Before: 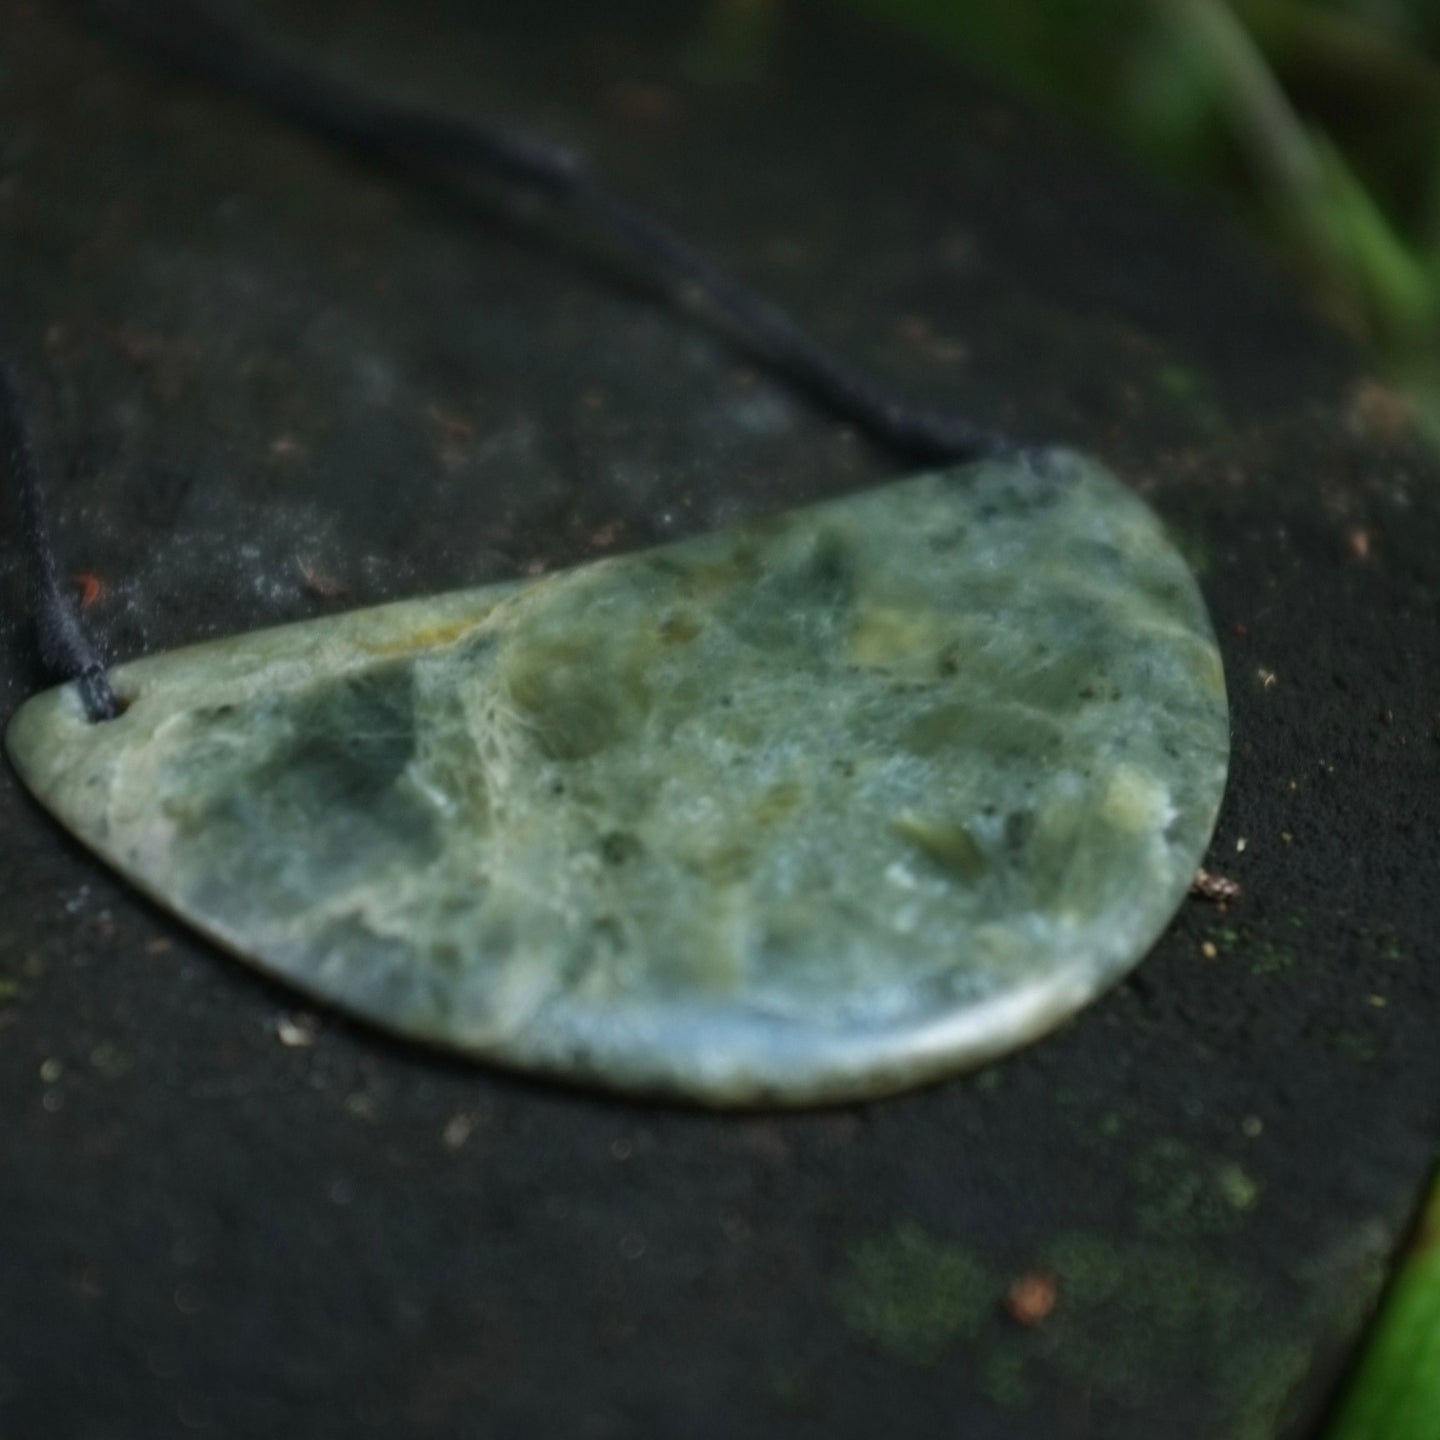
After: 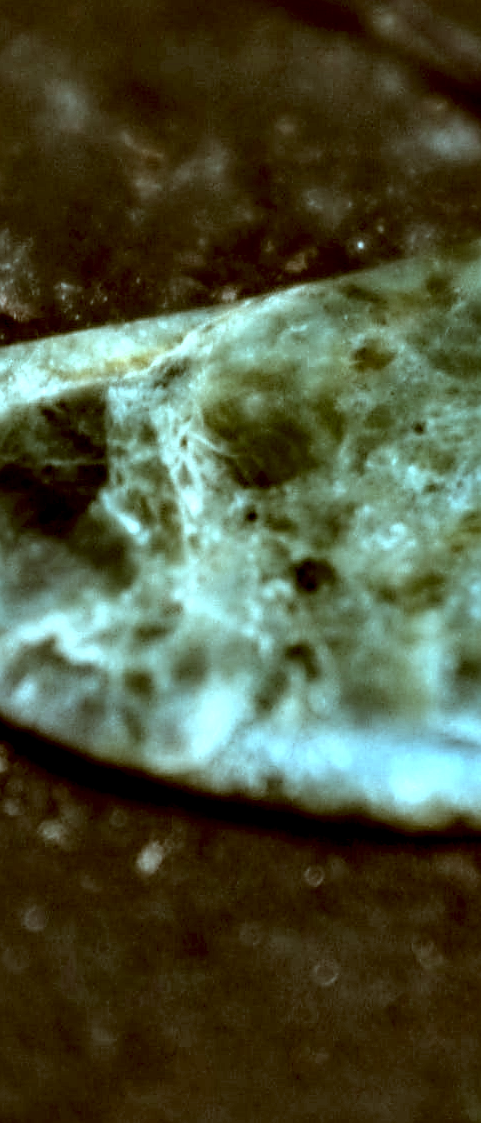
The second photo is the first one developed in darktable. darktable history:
crop and rotate: left 21.352%, top 18.988%, right 45.21%, bottom 3%
sharpen: amount 0.564
color correction: highlights a* -14.84, highlights b* -16.43, shadows a* 10.48, shadows b* 30.18
local contrast: highlights 115%, shadows 42%, detail 291%
